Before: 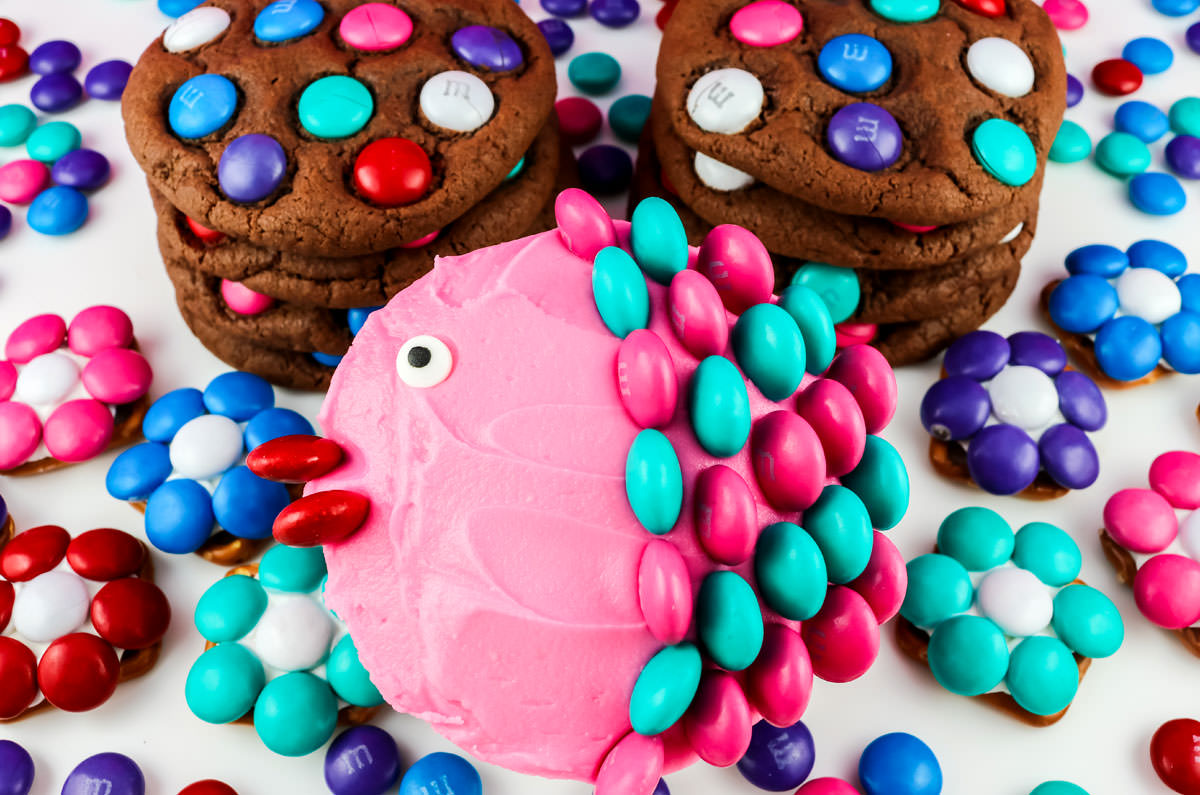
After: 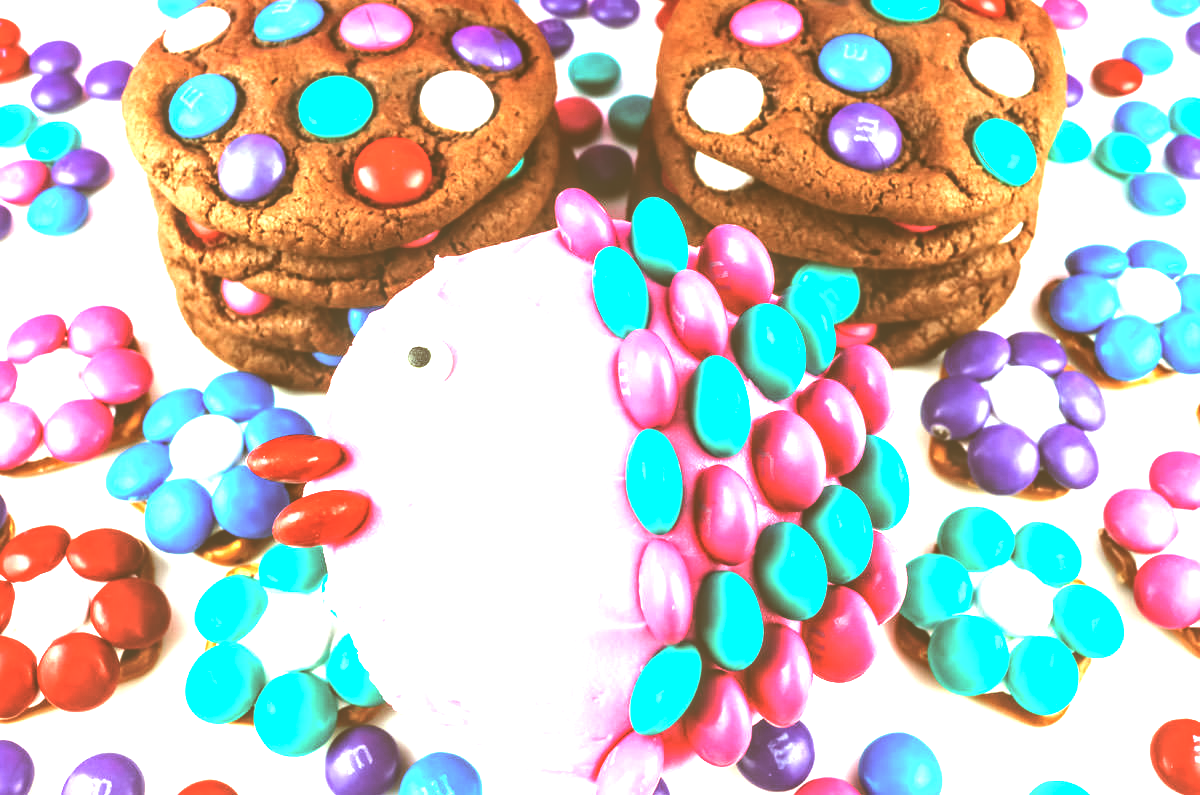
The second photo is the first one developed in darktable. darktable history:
tone equalizer: -8 EV -0.417 EV, -7 EV -0.389 EV, -6 EV -0.333 EV, -5 EV -0.222 EV, -3 EV 0.222 EV, -2 EV 0.333 EV, -1 EV 0.389 EV, +0 EV 0.417 EV, edges refinement/feathering 500, mask exposure compensation -1.57 EV, preserve details no
color correction: highlights a* -5.94, highlights b* 9.48, shadows a* 10.12, shadows b* 23.94
local contrast: on, module defaults
exposure: black level correction -0.023, exposure 1.397 EV, compensate highlight preservation false
